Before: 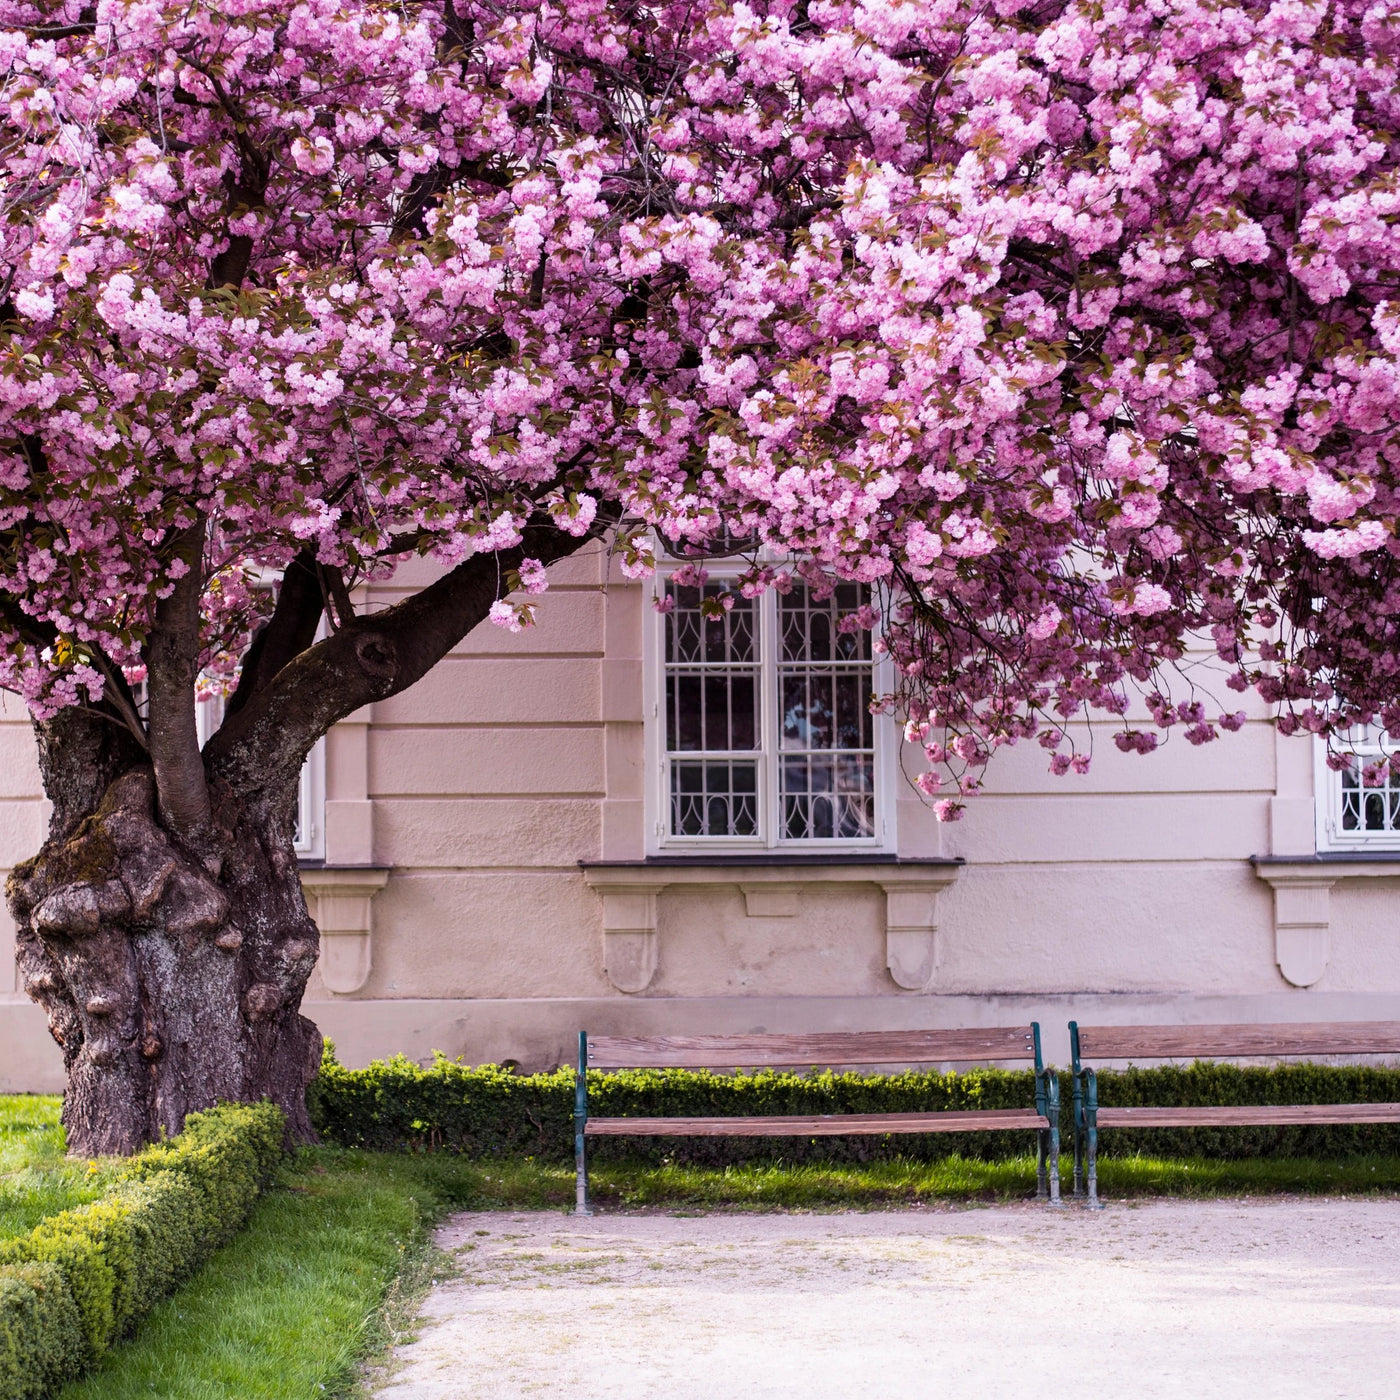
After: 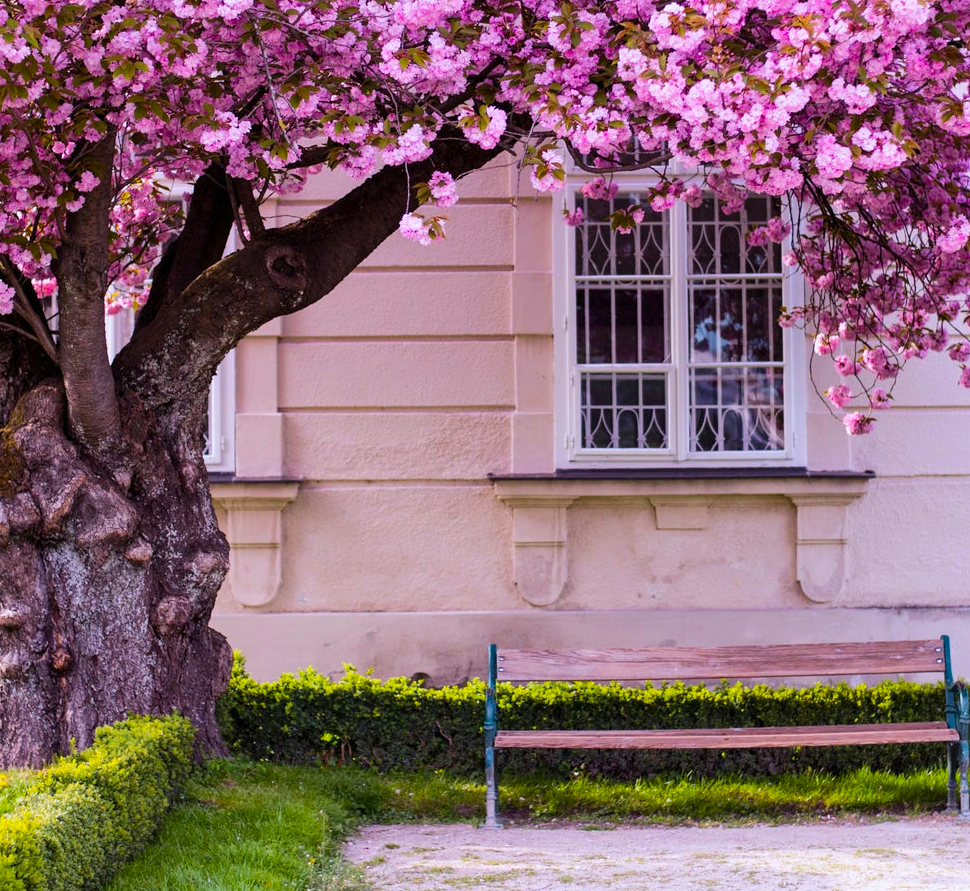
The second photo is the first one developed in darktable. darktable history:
crop: left 6.488%, top 27.668%, right 24.183%, bottom 8.656%
color balance rgb: perceptual saturation grading › global saturation 25%, perceptual brilliance grading › mid-tones 10%, perceptual brilliance grading › shadows 15%, global vibrance 20%
white balance: red 0.98, blue 1.034
